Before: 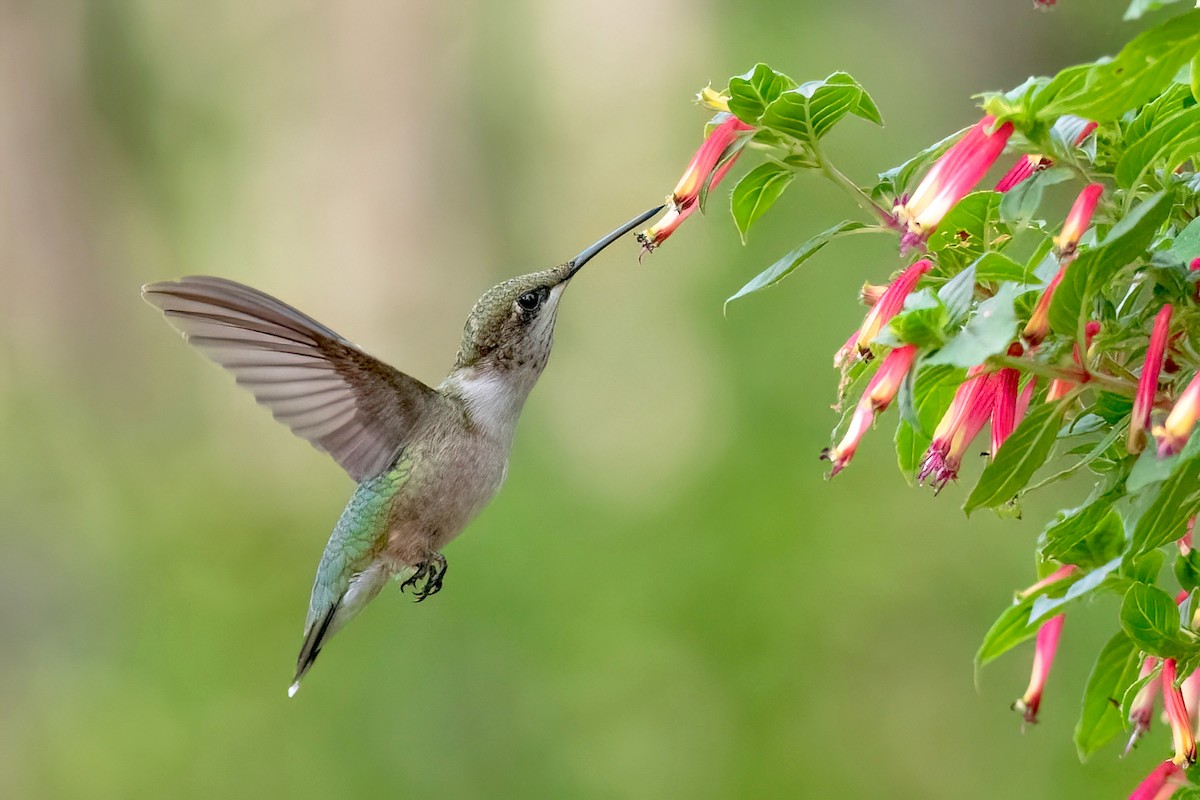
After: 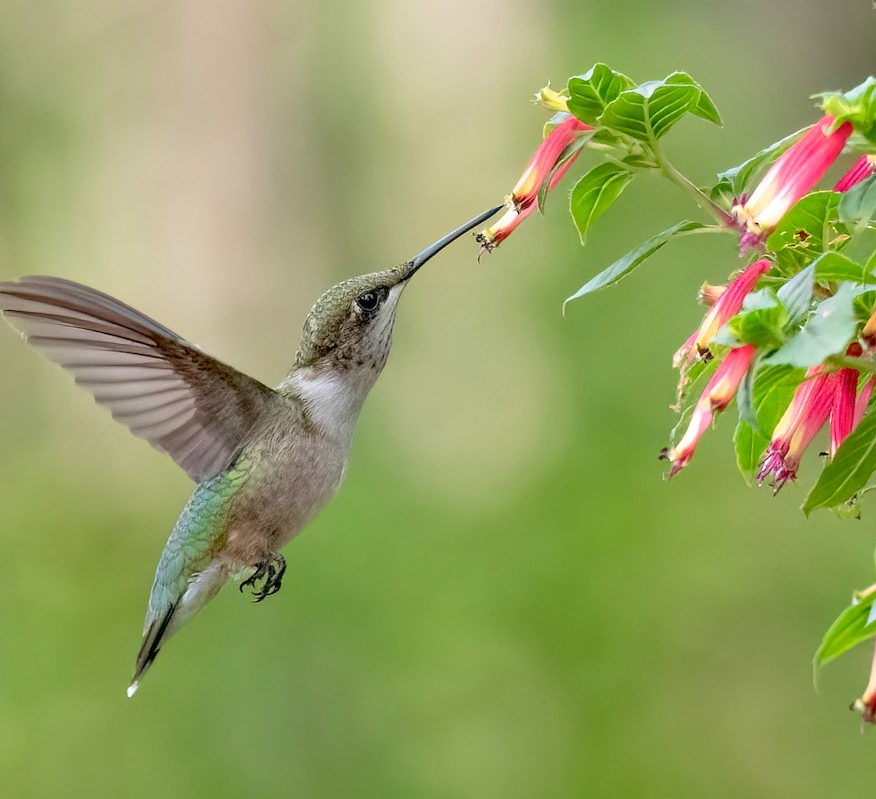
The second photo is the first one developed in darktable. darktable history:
crop: left 13.497%, right 13.482%
